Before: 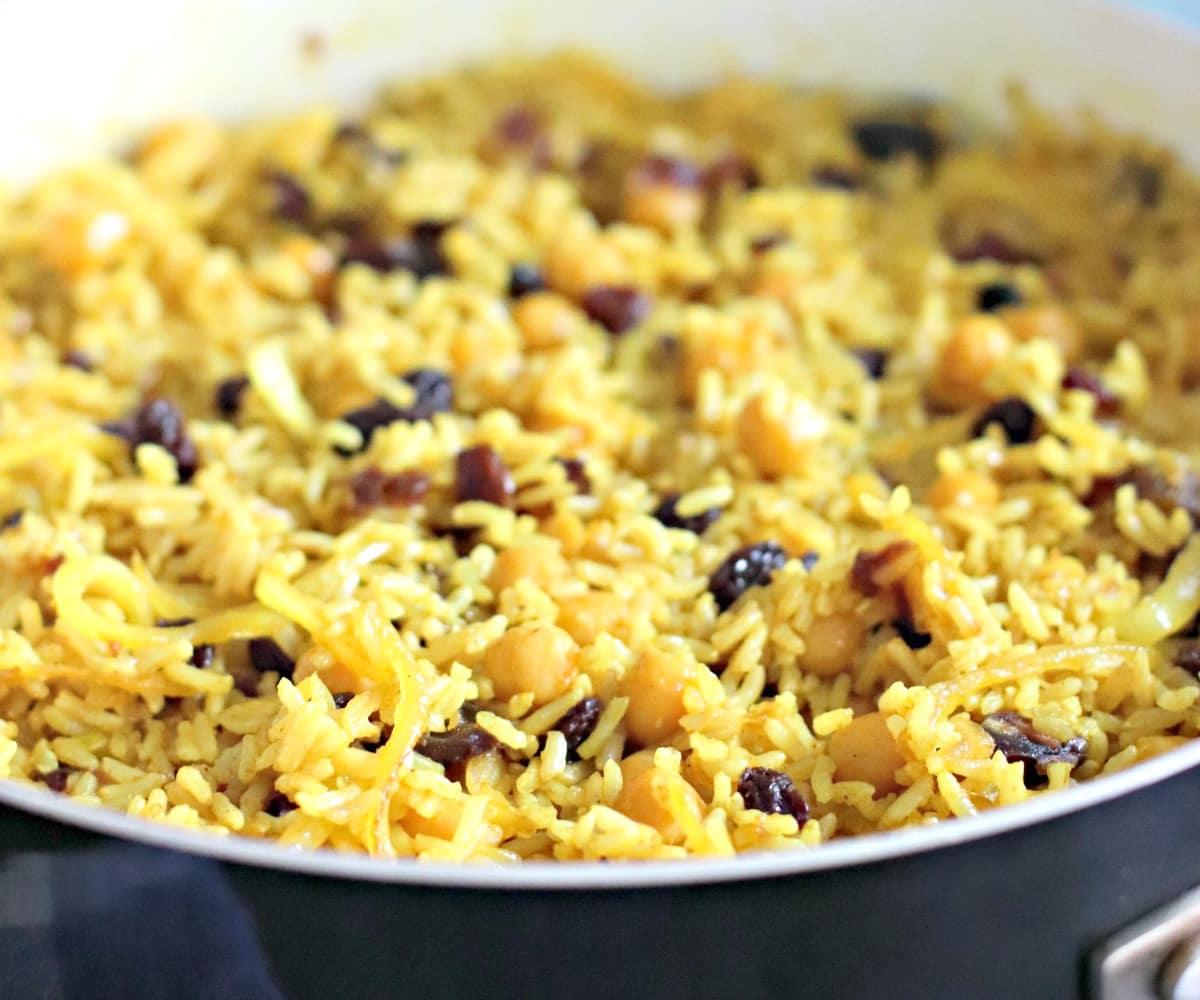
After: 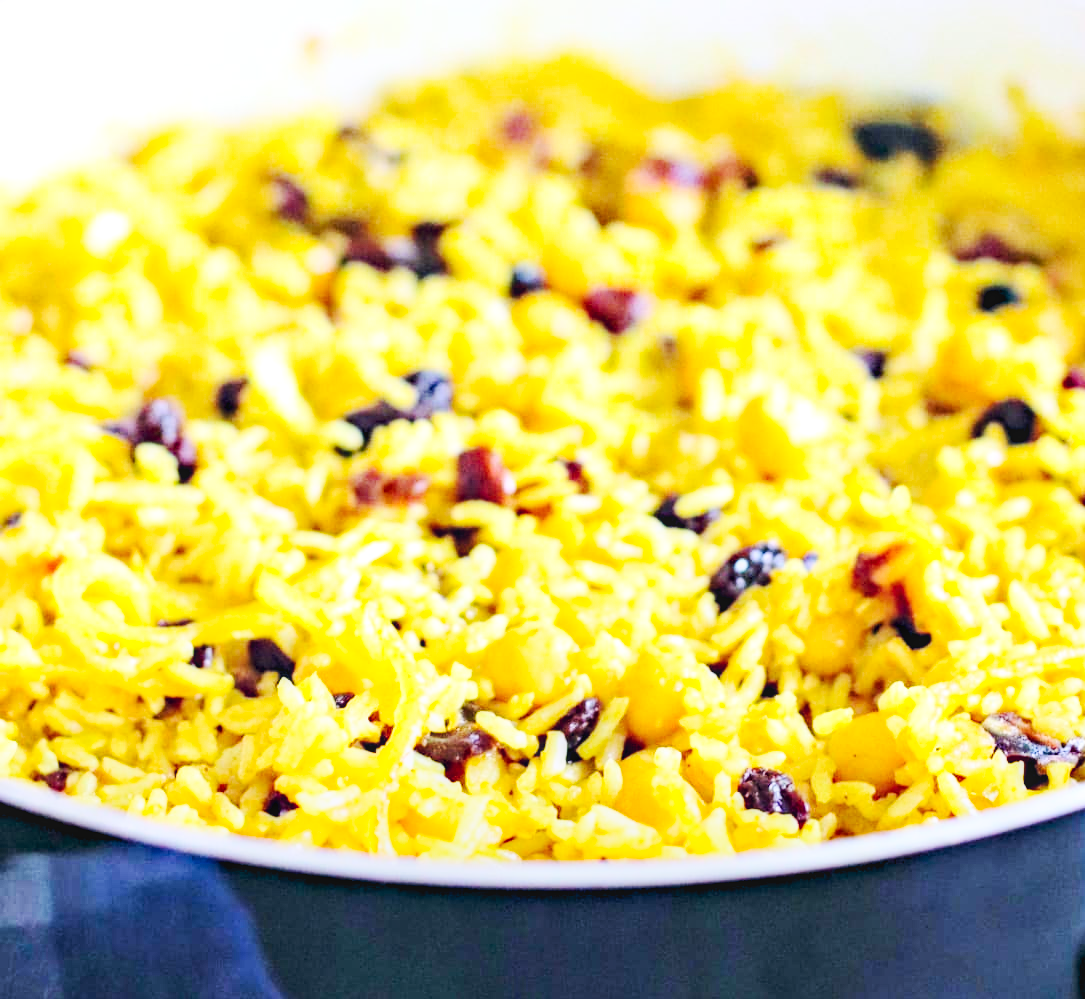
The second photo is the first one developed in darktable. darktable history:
local contrast: shadows 94%
haze removal: strength 0.29, distance 0.25, compatibility mode true, adaptive false
base curve: curves: ch0 [(0, 0.007) (0.028, 0.063) (0.121, 0.311) (0.46, 0.743) (0.859, 0.957) (1, 1)], preserve colors none
color balance rgb: shadows lift › hue 87.51°, highlights gain › chroma 1.62%, highlights gain › hue 55.1°, global offset › chroma 0.06%, global offset › hue 253.66°, linear chroma grading › global chroma 0.5%, perceptual saturation grading › global saturation 16.38%
crop: right 9.509%, bottom 0.031%
contrast brightness saturation: contrast 0.2, brightness 0.15, saturation 0.14
white balance: red 0.954, blue 1.079
